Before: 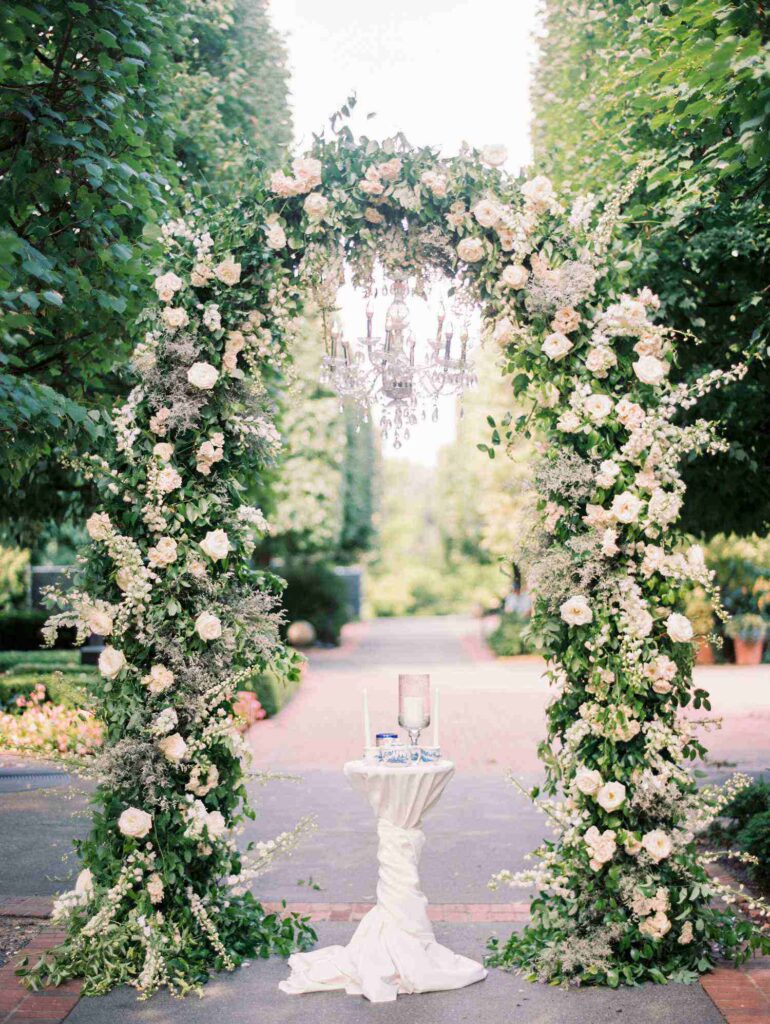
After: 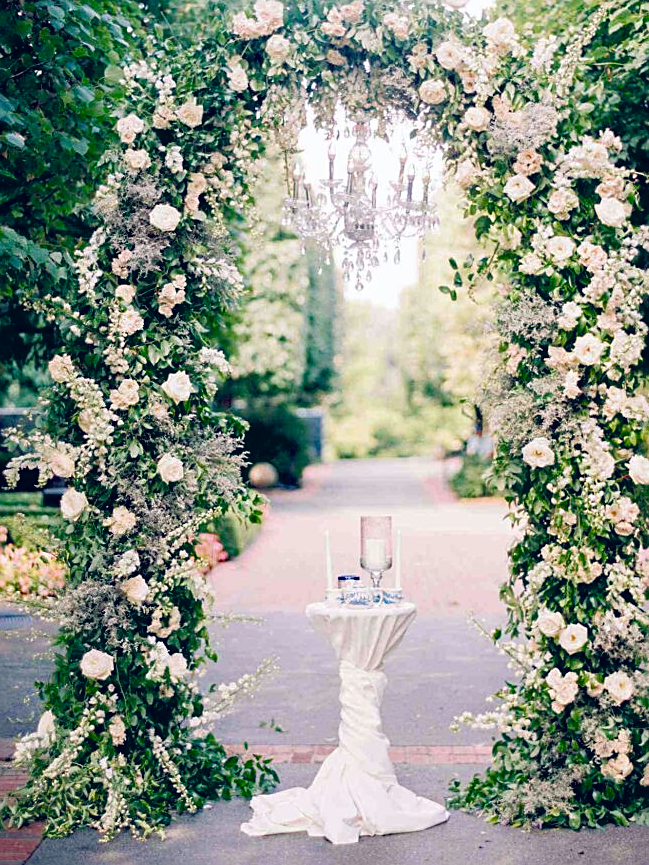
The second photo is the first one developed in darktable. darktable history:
sharpen: on, module defaults
crop and rotate: left 4.986%, top 15.514%, right 10.649%
color balance rgb: global offset › chroma 0.245%, global offset › hue 256.8°, perceptual saturation grading › global saturation 20%, perceptual saturation grading › highlights -25.552%, perceptual saturation grading › shadows 49.291%, saturation formula JzAzBz (2021)
